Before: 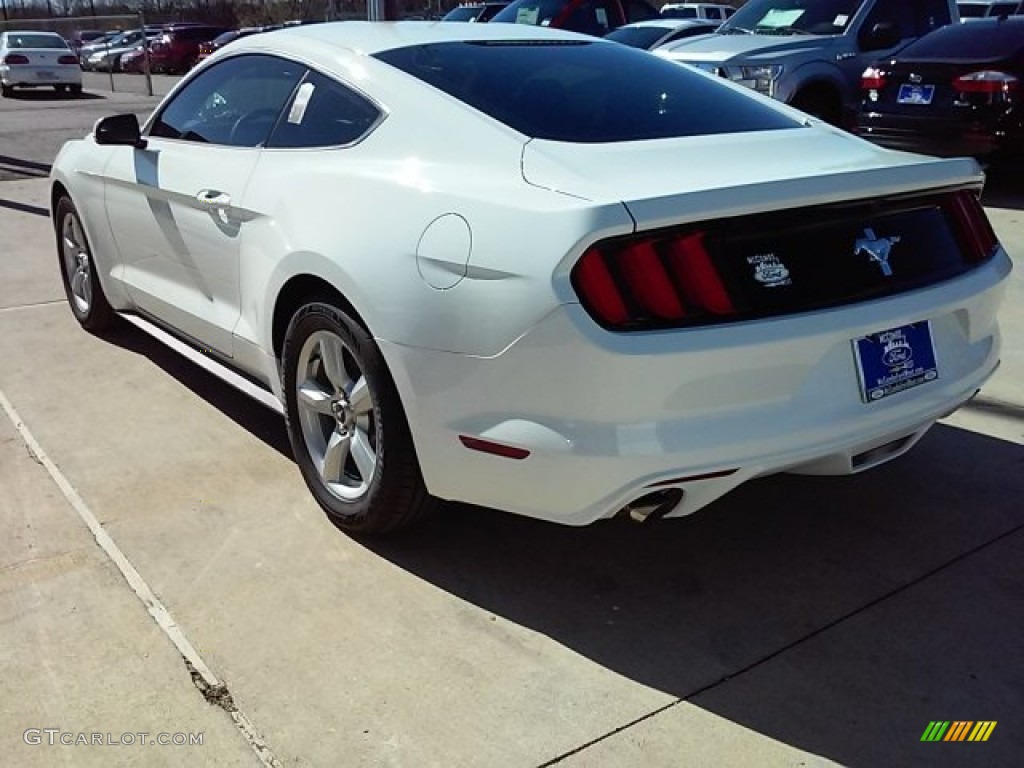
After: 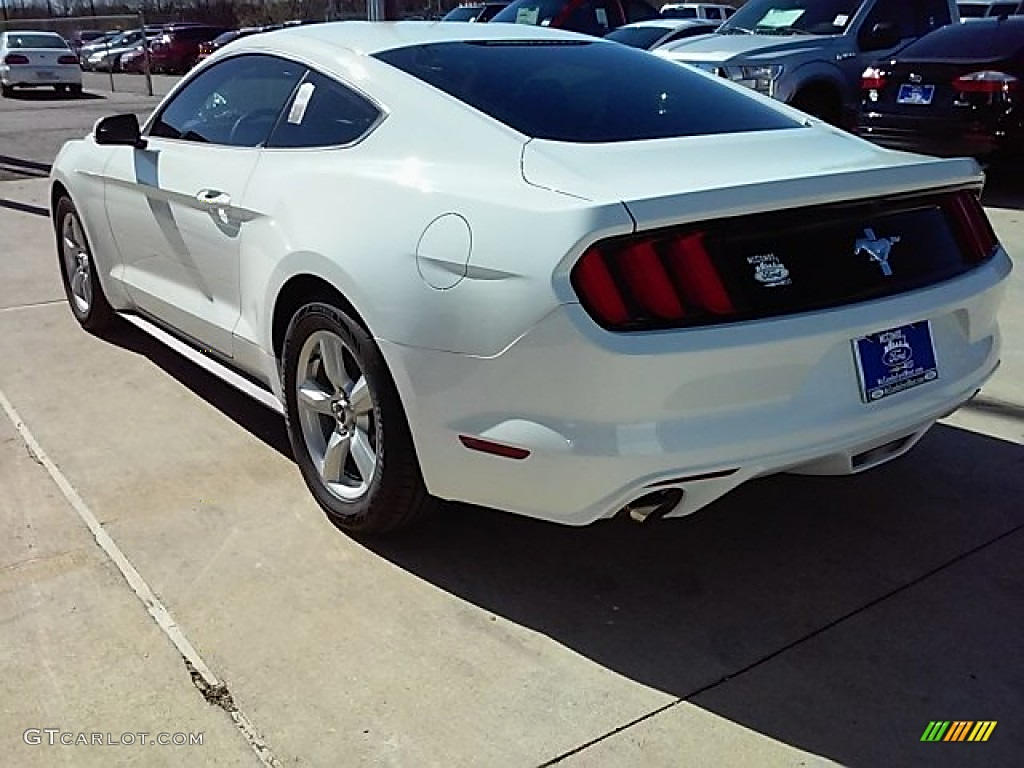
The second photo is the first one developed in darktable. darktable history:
sharpen: on, module defaults
exposure: exposure -0.048 EV, compensate exposure bias true, compensate highlight preservation false
